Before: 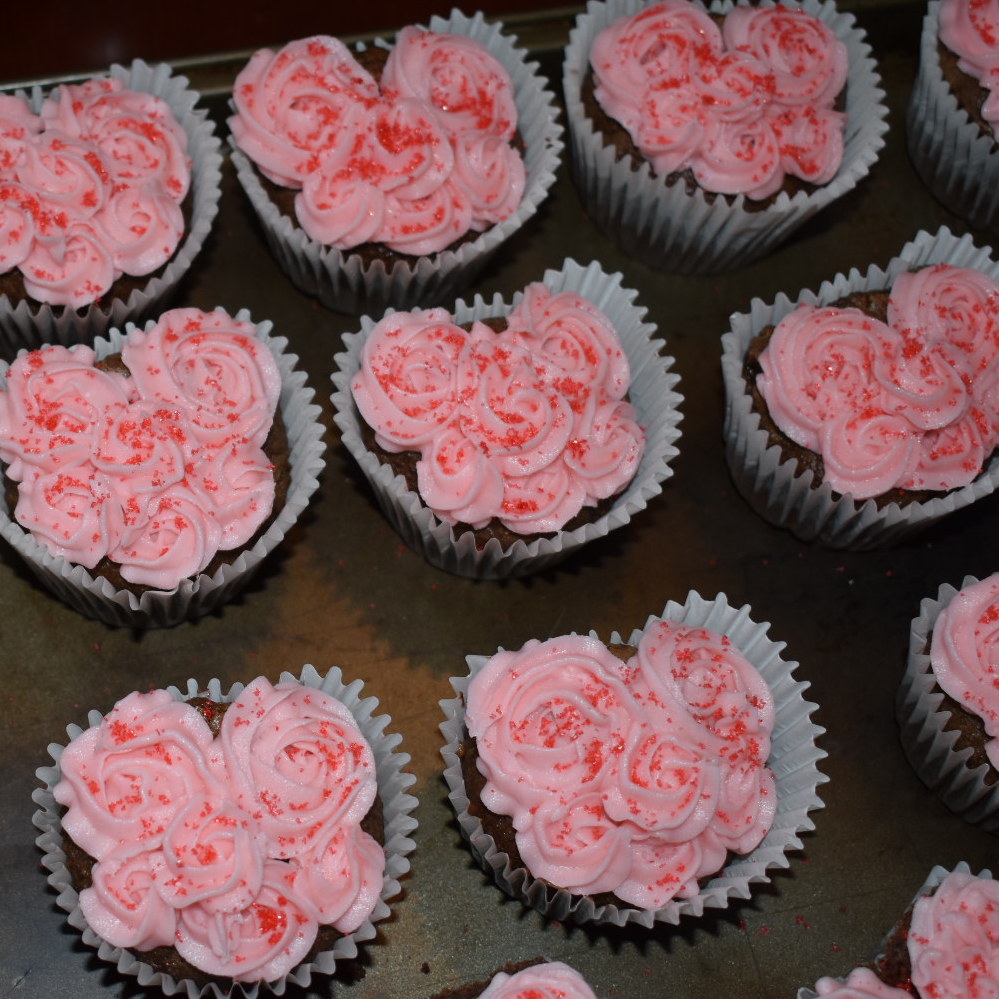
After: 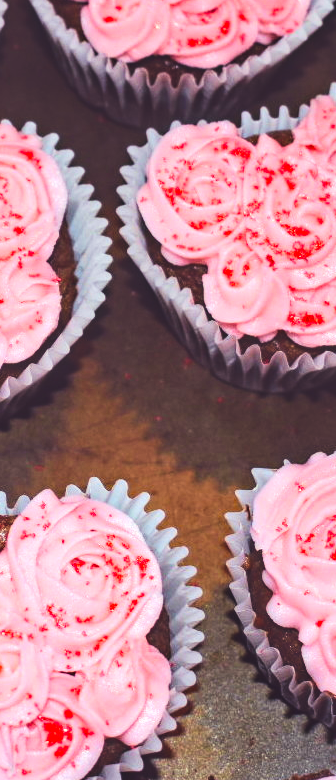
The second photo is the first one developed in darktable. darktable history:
haze removal: compatibility mode true, adaptive false
crop and rotate: left 21.525%, top 18.904%, right 44.788%, bottom 2.978%
exposure: black level correction -0.024, exposure -0.119 EV, compensate highlight preservation false
velvia: on, module defaults
color balance rgb: shadows lift › luminance 0.314%, shadows lift › chroma 6.723%, shadows lift › hue 298.64°, perceptual saturation grading › global saturation 19.759%, perceptual saturation grading › highlights -24.873%, perceptual saturation grading › shadows 49.643%, global vibrance 20%
local contrast: on, module defaults
base curve: curves: ch0 [(0, 0) (0.007, 0.004) (0.027, 0.03) (0.046, 0.07) (0.207, 0.54) (0.442, 0.872) (0.673, 0.972) (1, 1)]
